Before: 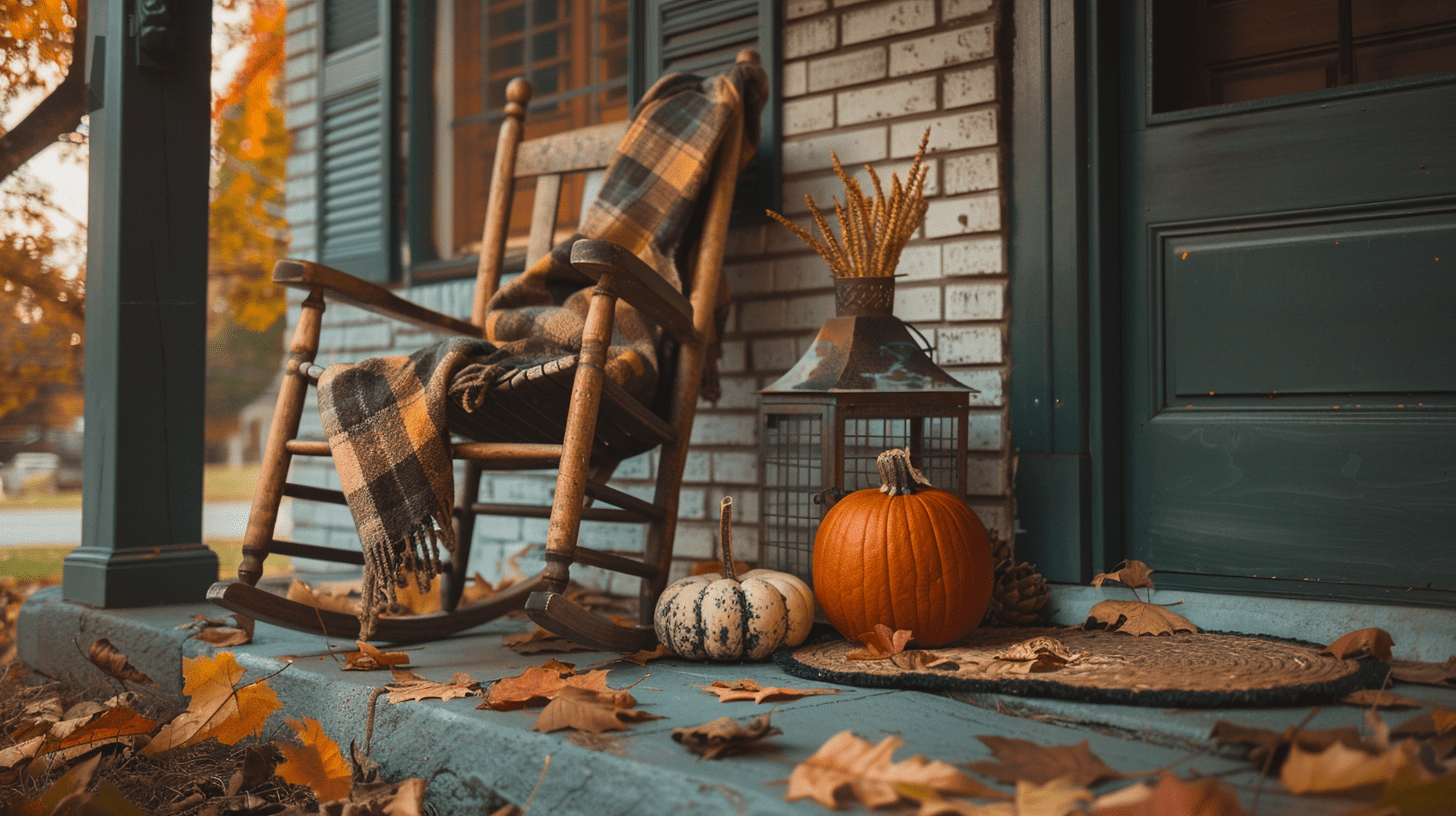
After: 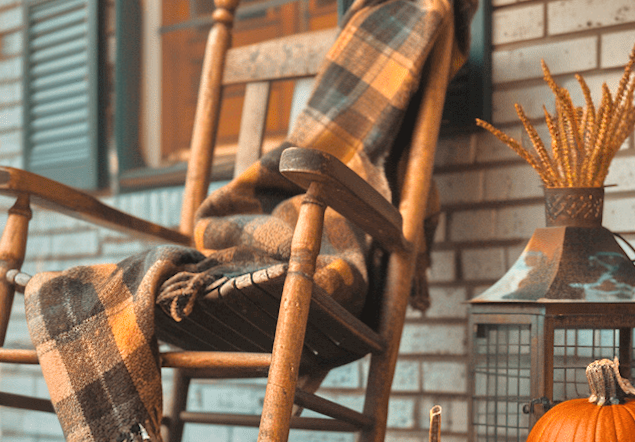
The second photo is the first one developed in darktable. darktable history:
tone equalizer: -7 EV 0.15 EV, -6 EV 0.6 EV, -5 EV 1.15 EV, -4 EV 1.33 EV, -3 EV 1.15 EV, -2 EV 0.6 EV, -1 EV 0.15 EV, mask exposure compensation -0.5 EV
rotate and perspective: rotation 0.174°, lens shift (vertical) 0.013, lens shift (horizontal) 0.019, shear 0.001, automatic cropping original format, crop left 0.007, crop right 0.991, crop top 0.016, crop bottom 0.997
crop: left 20.248%, top 10.86%, right 35.675%, bottom 34.321%
